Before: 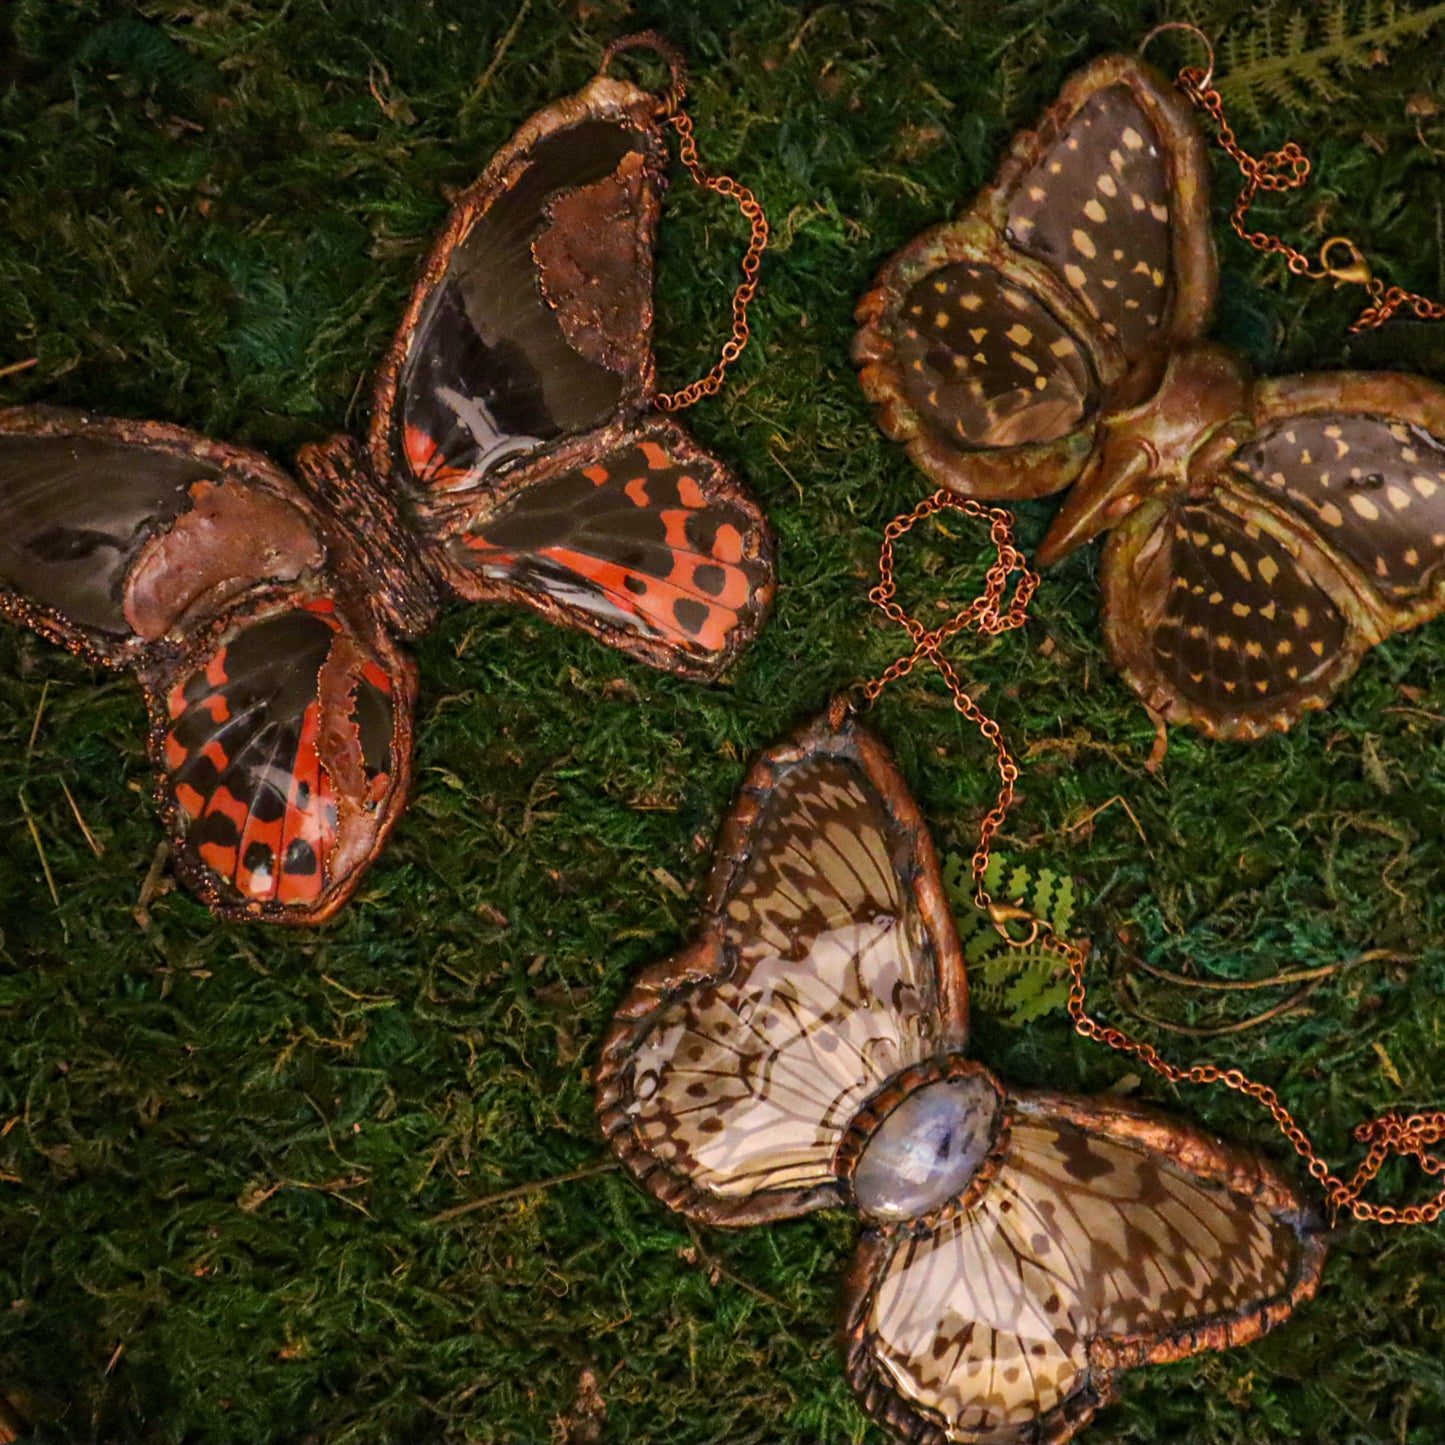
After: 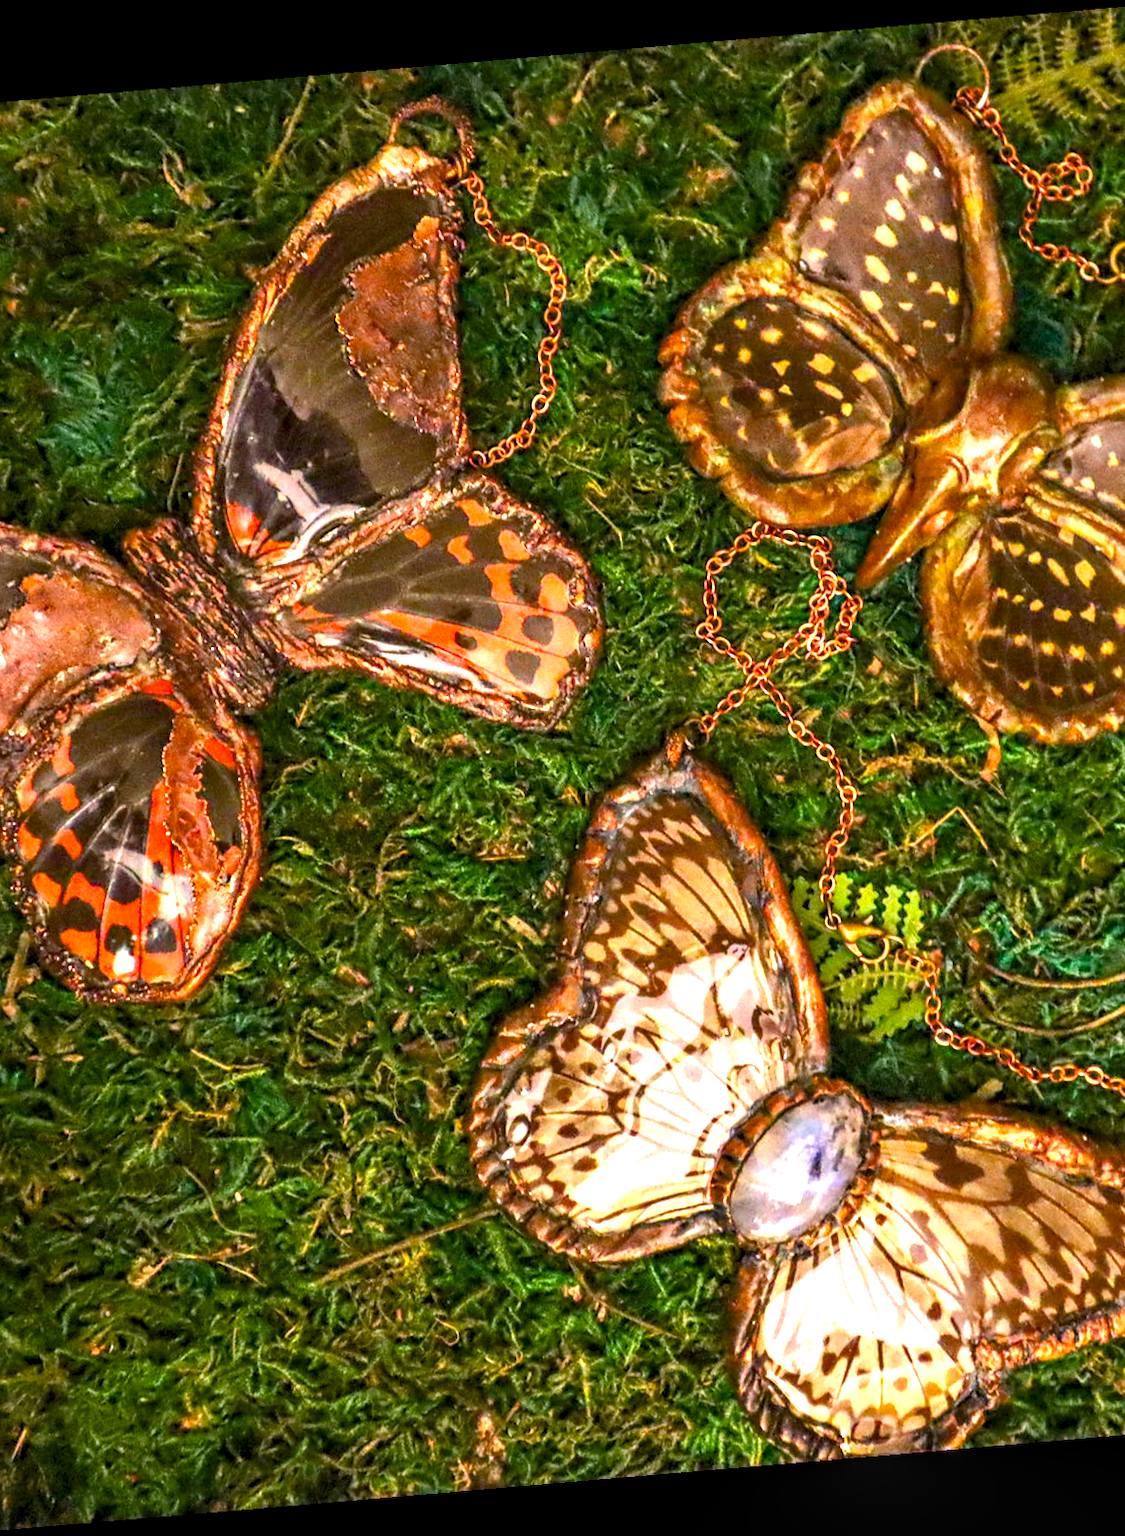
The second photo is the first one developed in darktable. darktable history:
crop: left 13.443%, right 13.31%
rotate and perspective: rotation -4.86°, automatic cropping off
exposure: black level correction 0.001, exposure 1.735 EV, compensate highlight preservation false
local contrast: detail 130%
color balance rgb: linear chroma grading › shadows -8%, linear chroma grading › global chroma 10%, perceptual saturation grading › global saturation 2%, perceptual saturation grading › highlights -2%, perceptual saturation grading › mid-tones 4%, perceptual saturation grading › shadows 8%, perceptual brilliance grading › global brilliance 2%, perceptual brilliance grading › highlights -4%, global vibrance 16%, saturation formula JzAzBz (2021)
